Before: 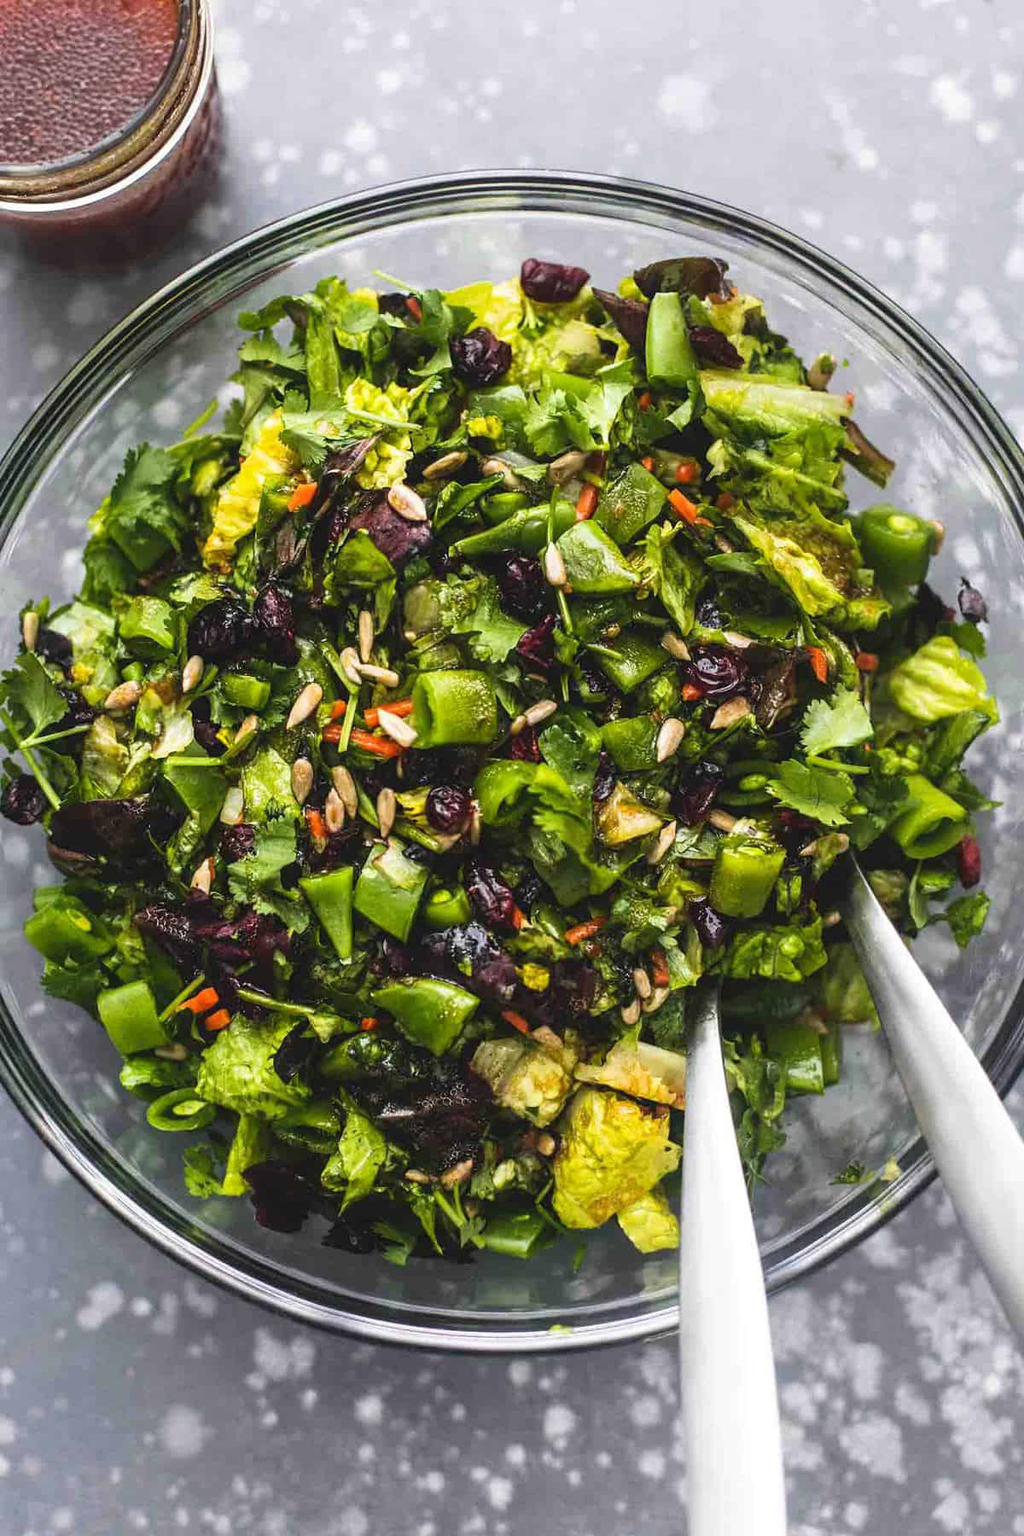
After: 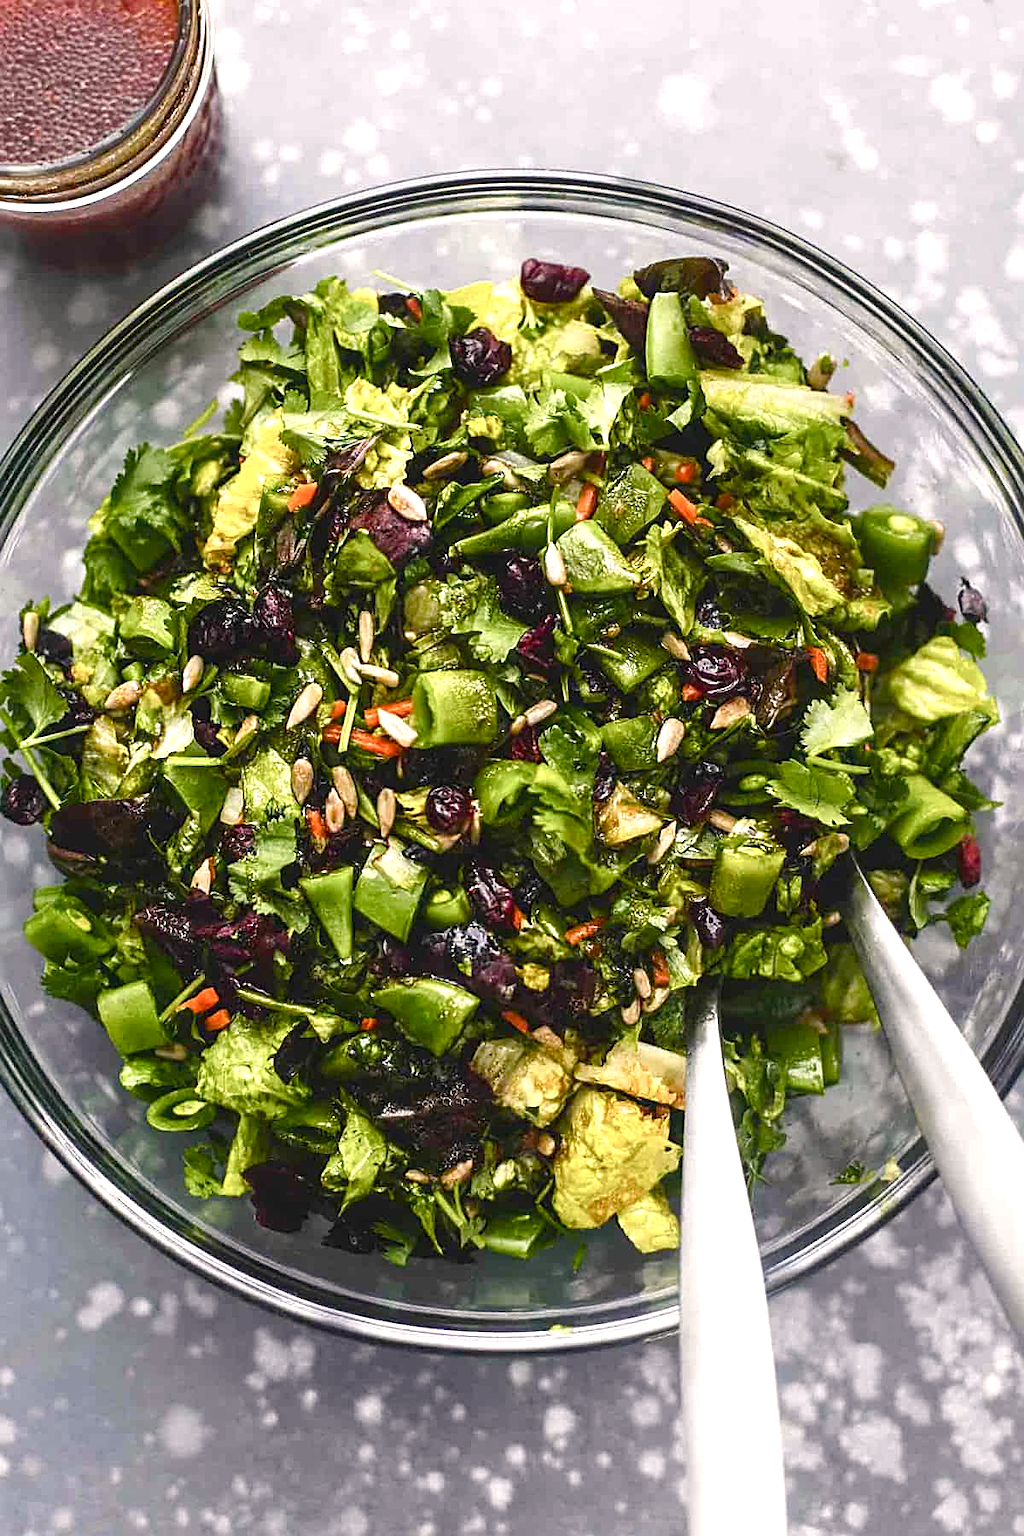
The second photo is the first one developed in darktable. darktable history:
sharpen: on, module defaults
color balance rgb: highlights gain › chroma 1.609%, highlights gain › hue 55.23°, perceptual saturation grading › global saturation 20%, perceptual saturation grading › highlights -50.282%, perceptual saturation grading › shadows 30.512%, perceptual brilliance grading › highlights 9.559%, perceptual brilliance grading › mid-tones 5.291%
